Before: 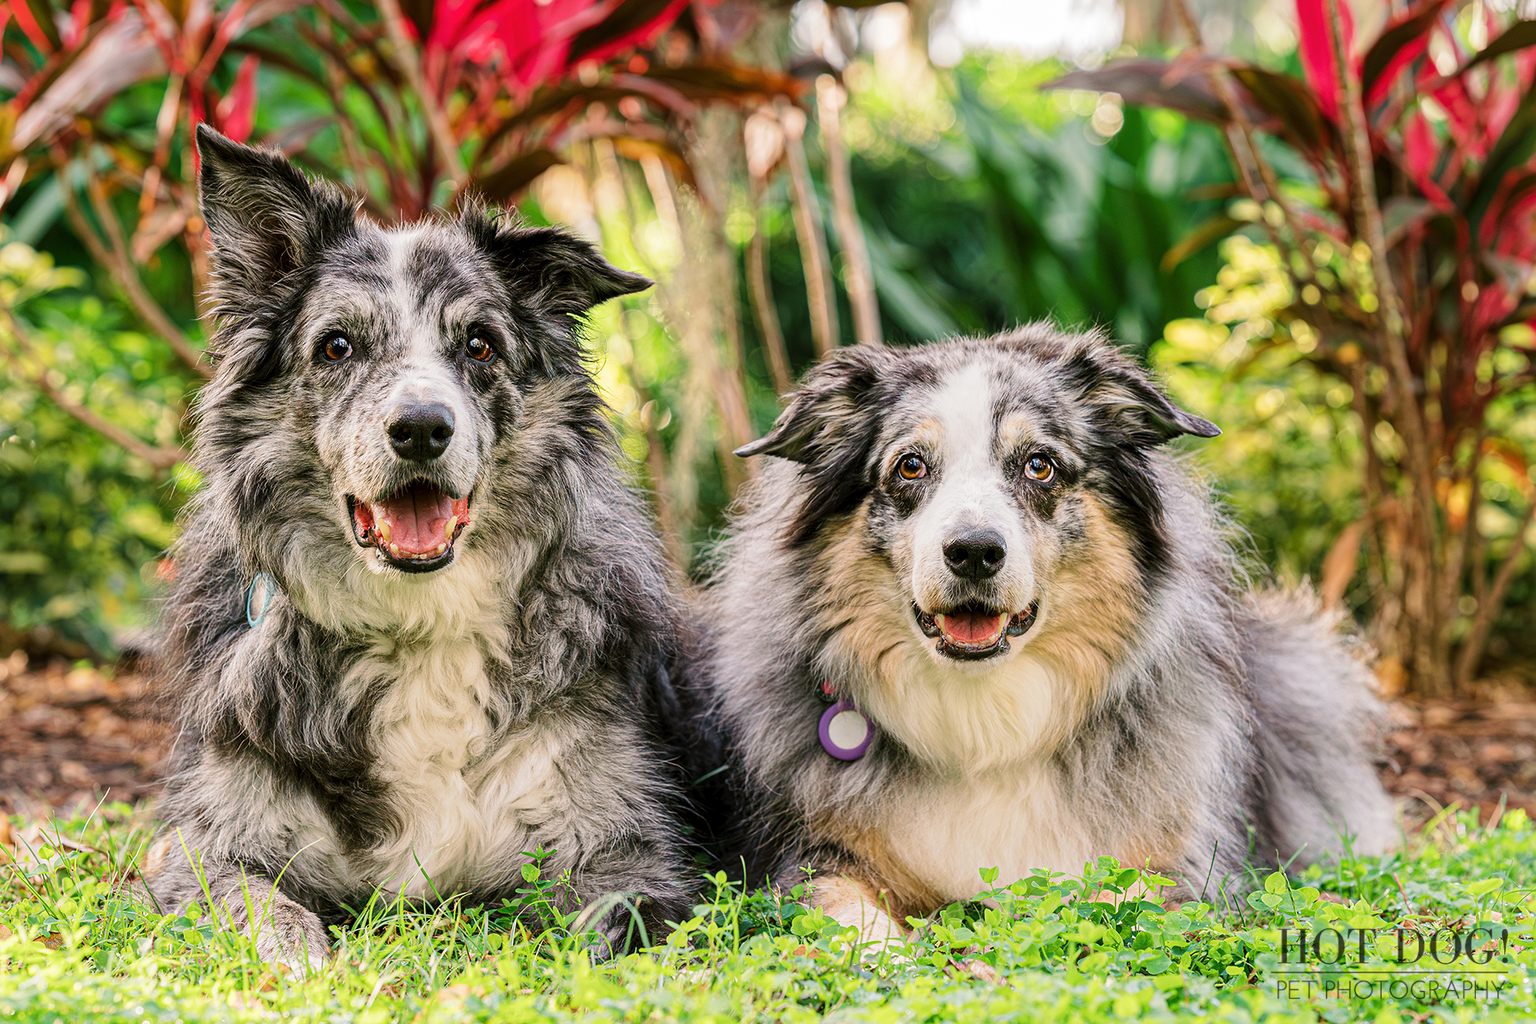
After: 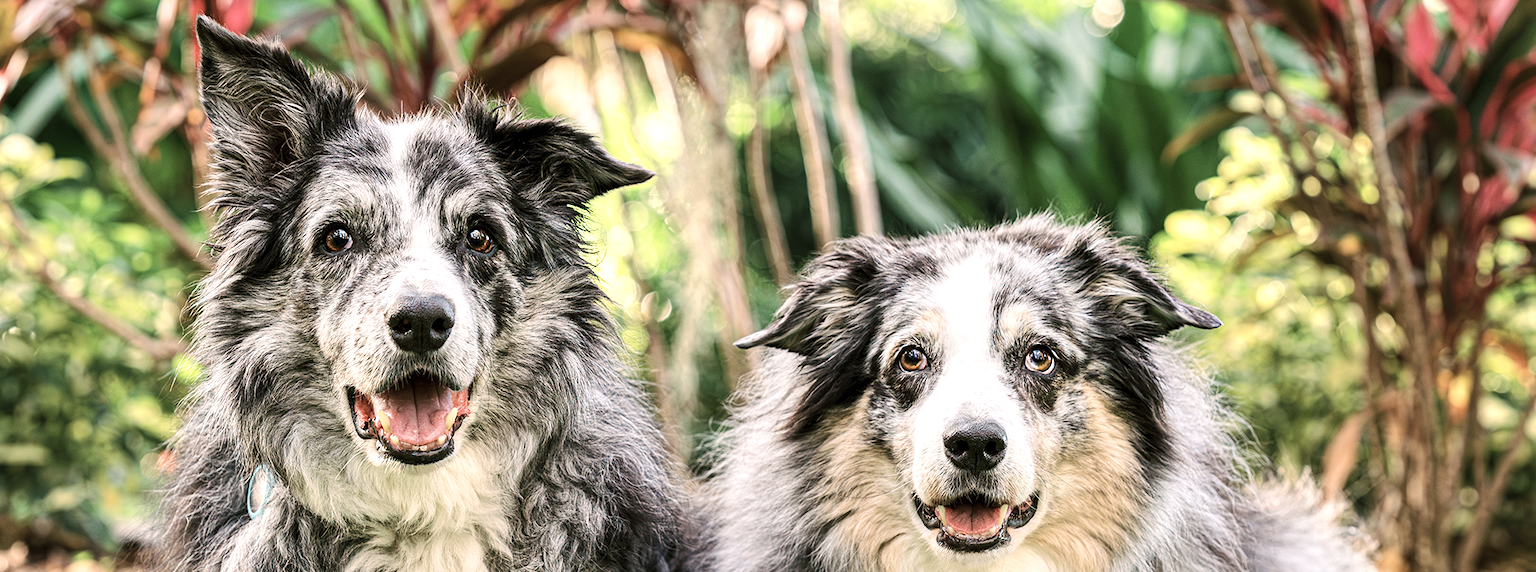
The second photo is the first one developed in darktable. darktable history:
exposure: black level correction 0, exposure 0.498 EV, compensate highlight preservation false
crop and rotate: top 10.627%, bottom 33.417%
contrast brightness saturation: contrast 0.104, saturation -0.355
